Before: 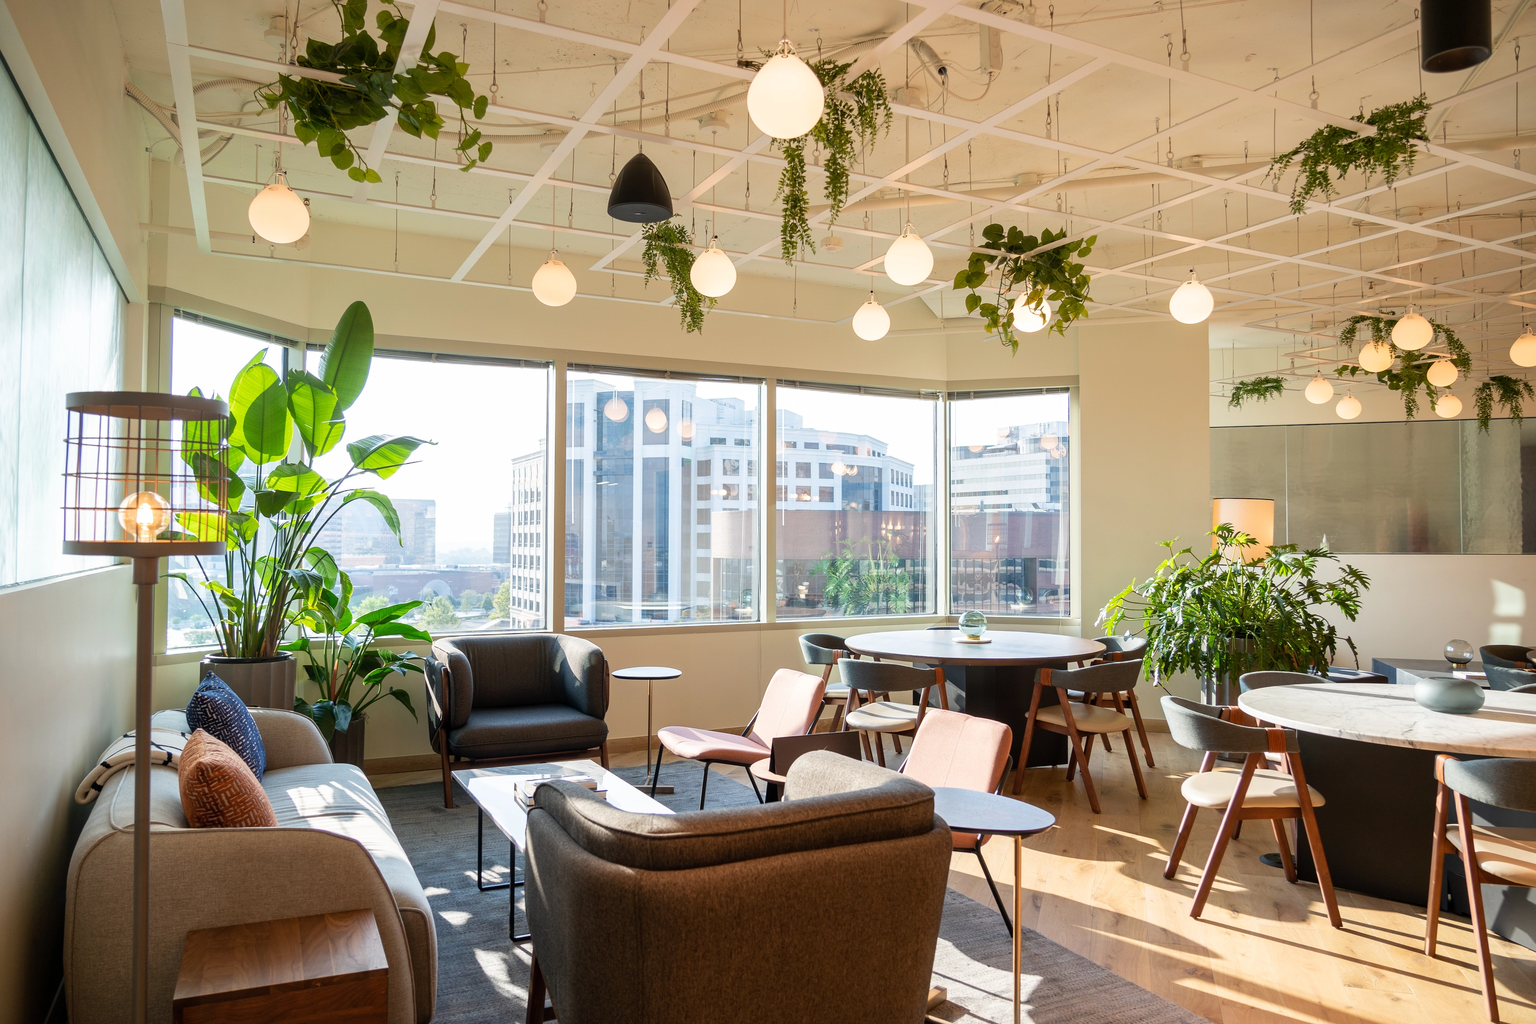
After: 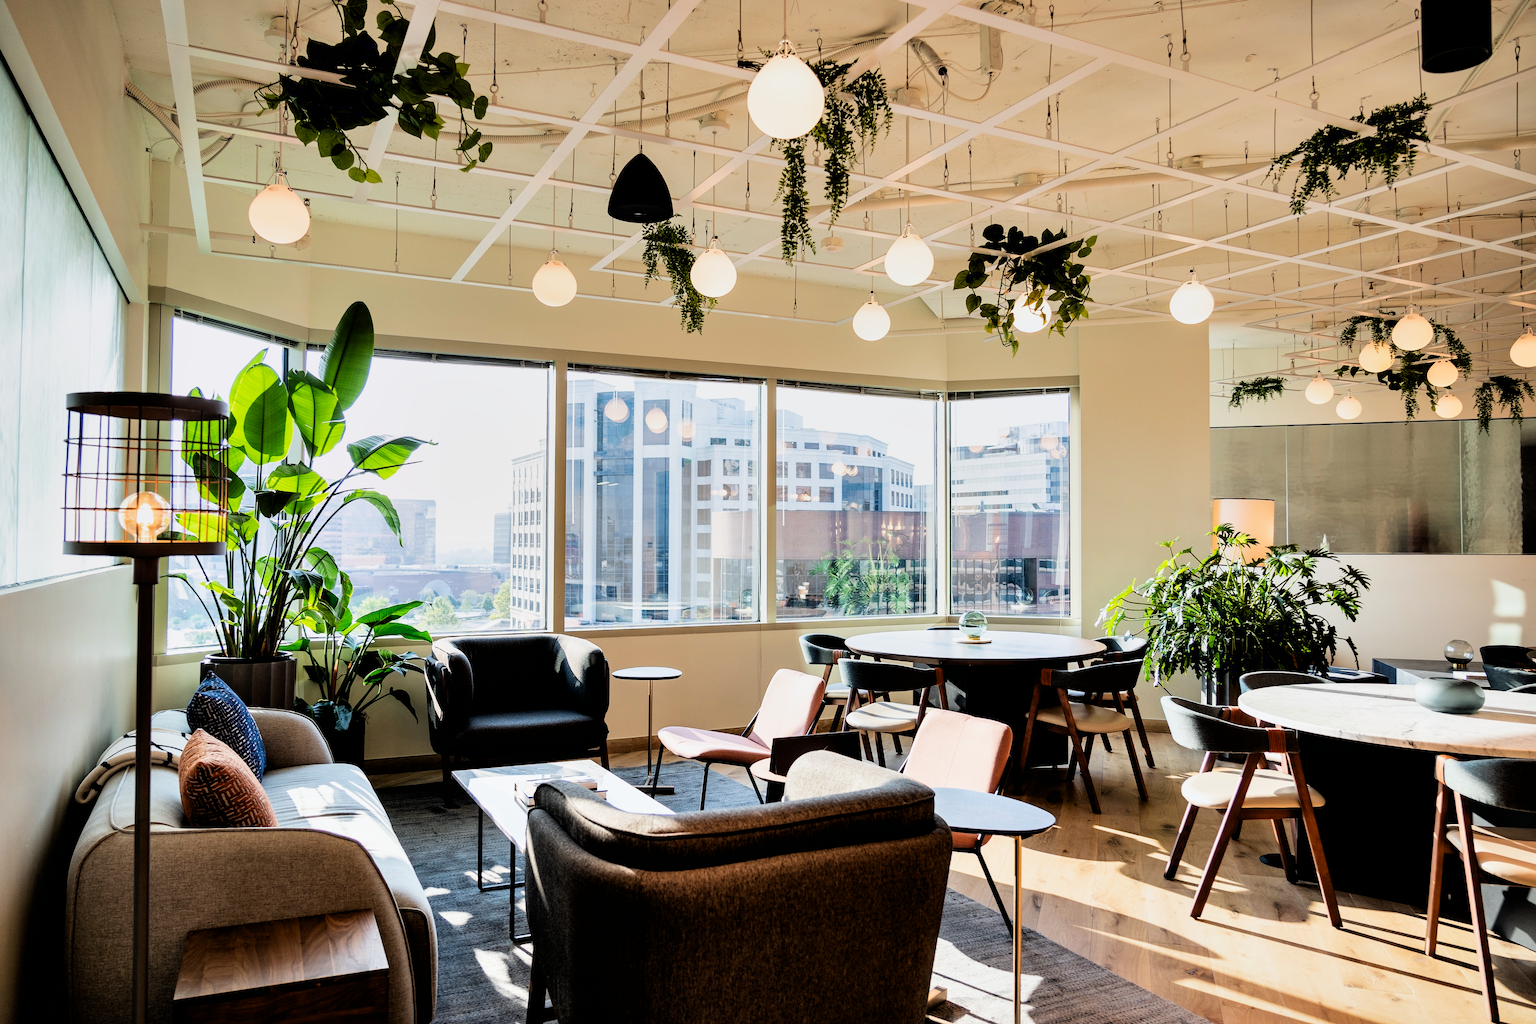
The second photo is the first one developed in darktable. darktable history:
filmic rgb: black relative exposure -5.15 EV, white relative exposure 3.95 EV, hardness 2.87, contrast 1.301
contrast equalizer: octaves 7, y [[0.6 ×6], [0.55 ×6], [0 ×6], [0 ×6], [0 ×6]]
